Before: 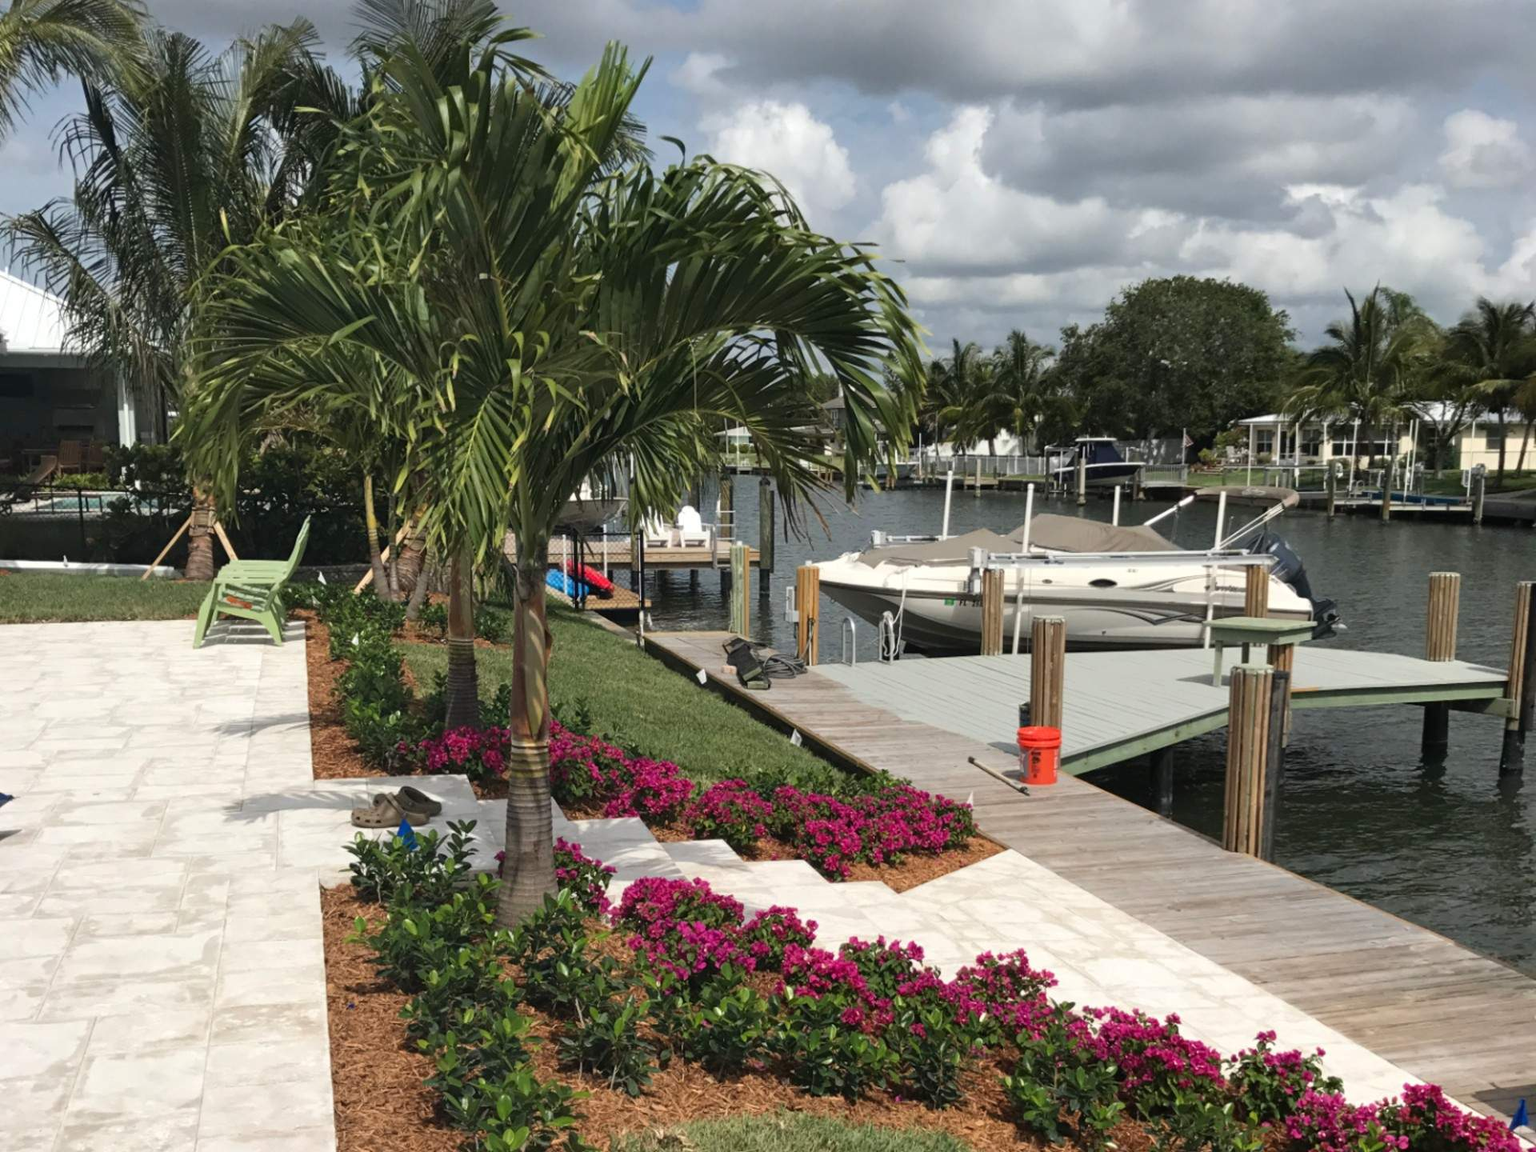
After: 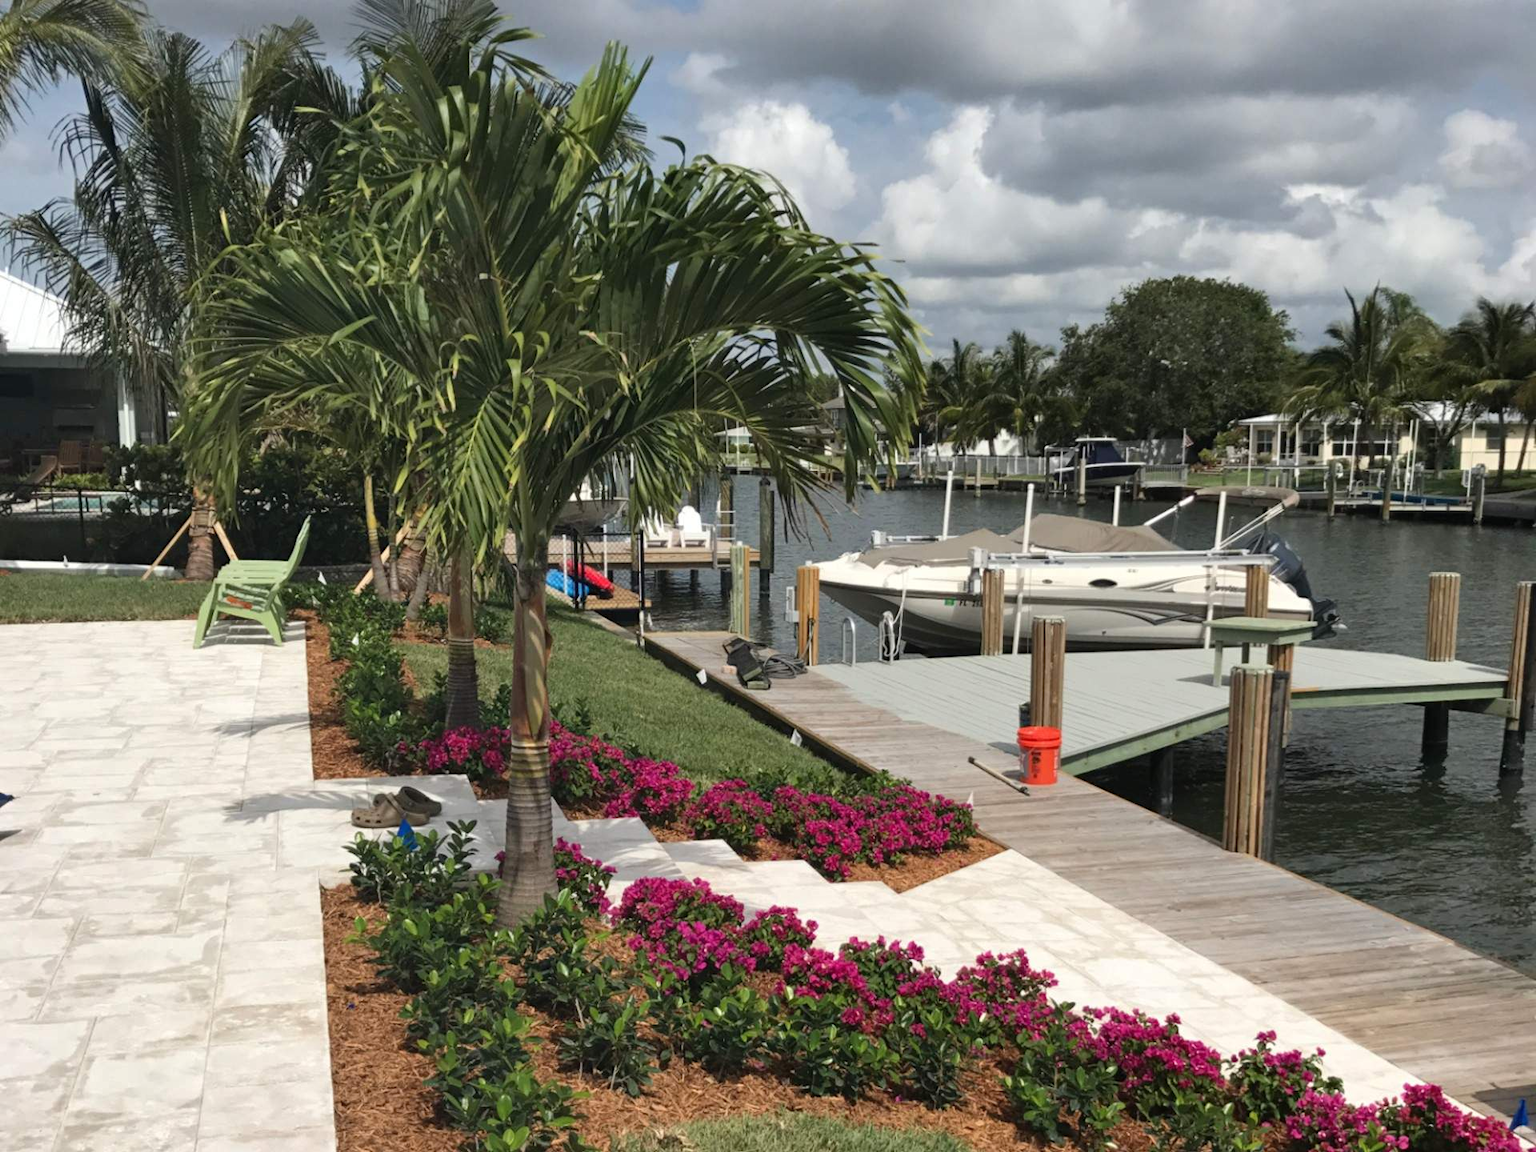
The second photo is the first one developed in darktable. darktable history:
shadows and highlights: shadows 37.23, highlights -27.81, soften with gaussian
